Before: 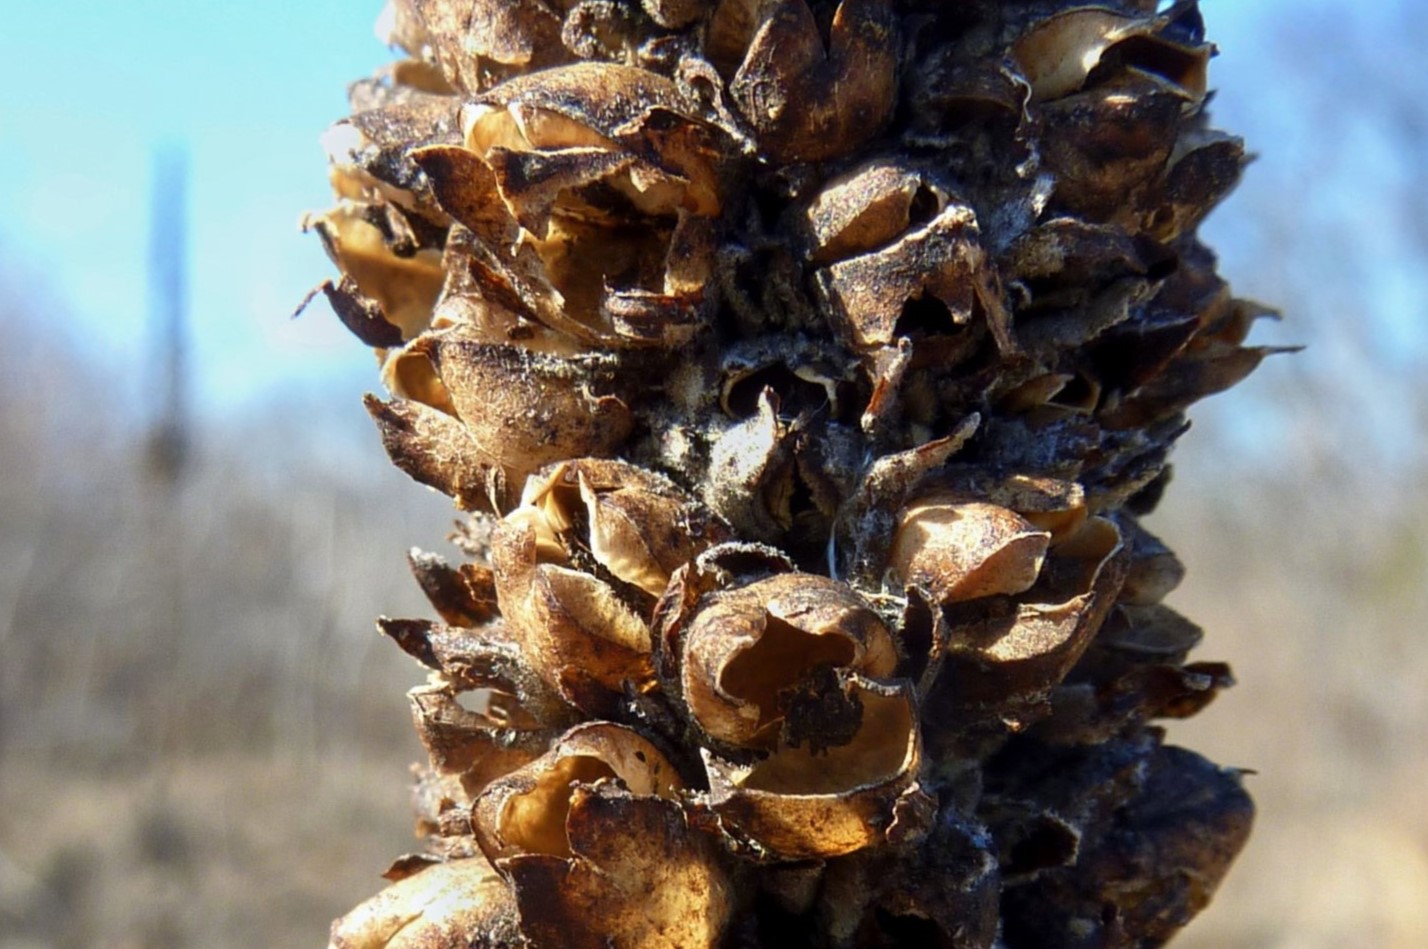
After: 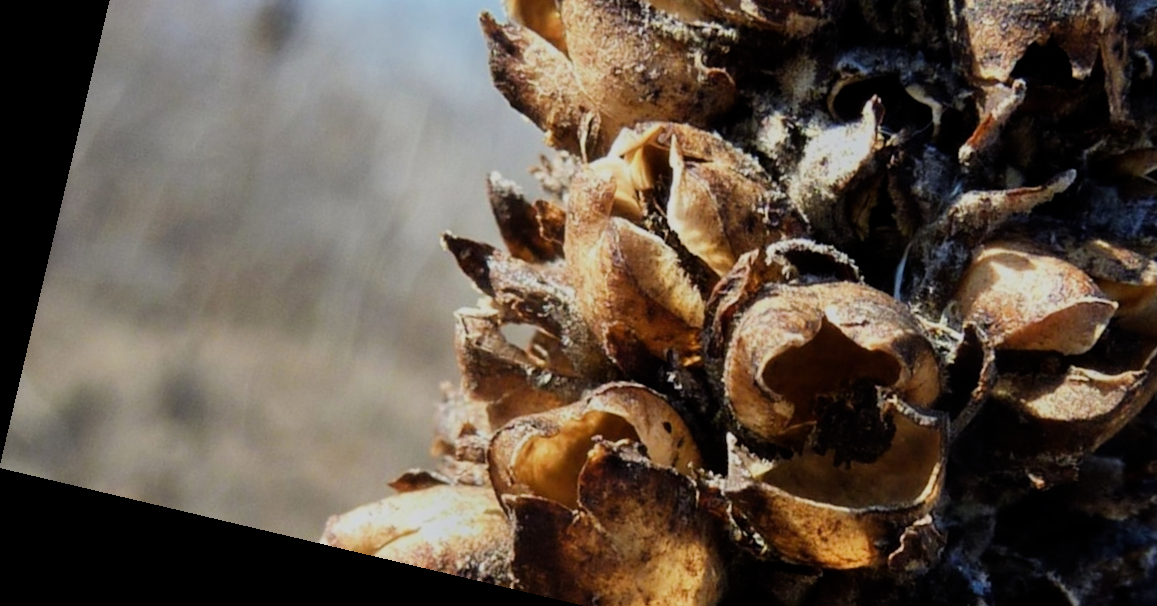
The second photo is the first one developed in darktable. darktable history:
crop: top 36.498%, right 27.964%, bottom 14.995%
filmic rgb: black relative exposure -7.65 EV, white relative exposure 4.56 EV, hardness 3.61, contrast 1.05
rotate and perspective: rotation 13.27°, automatic cropping off
